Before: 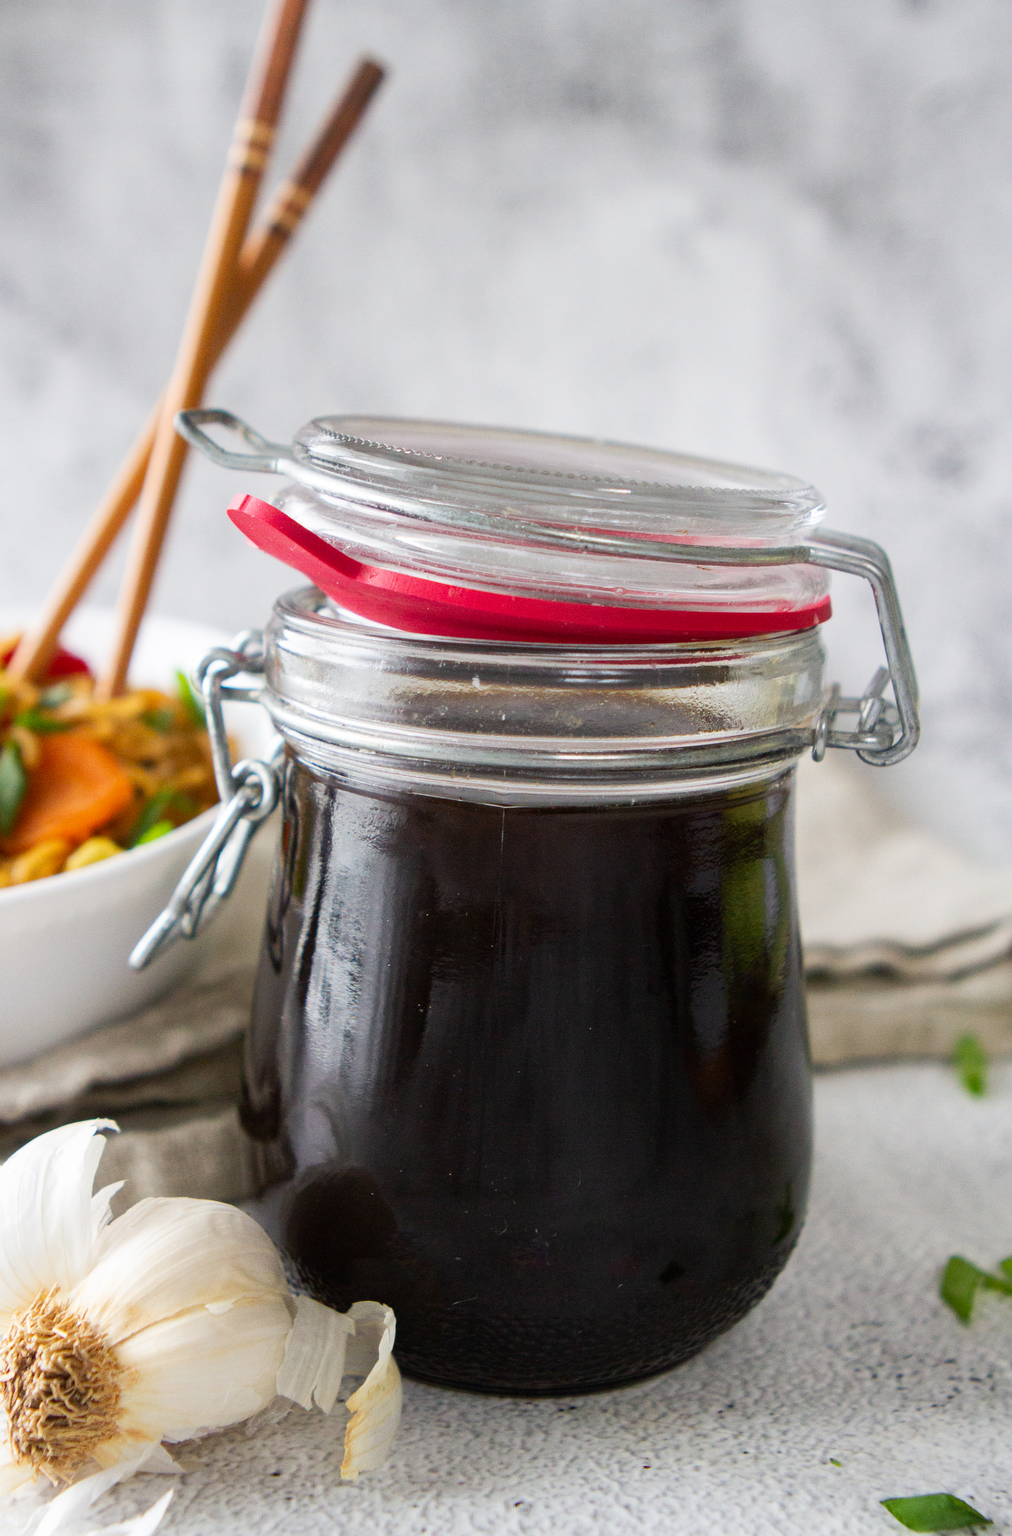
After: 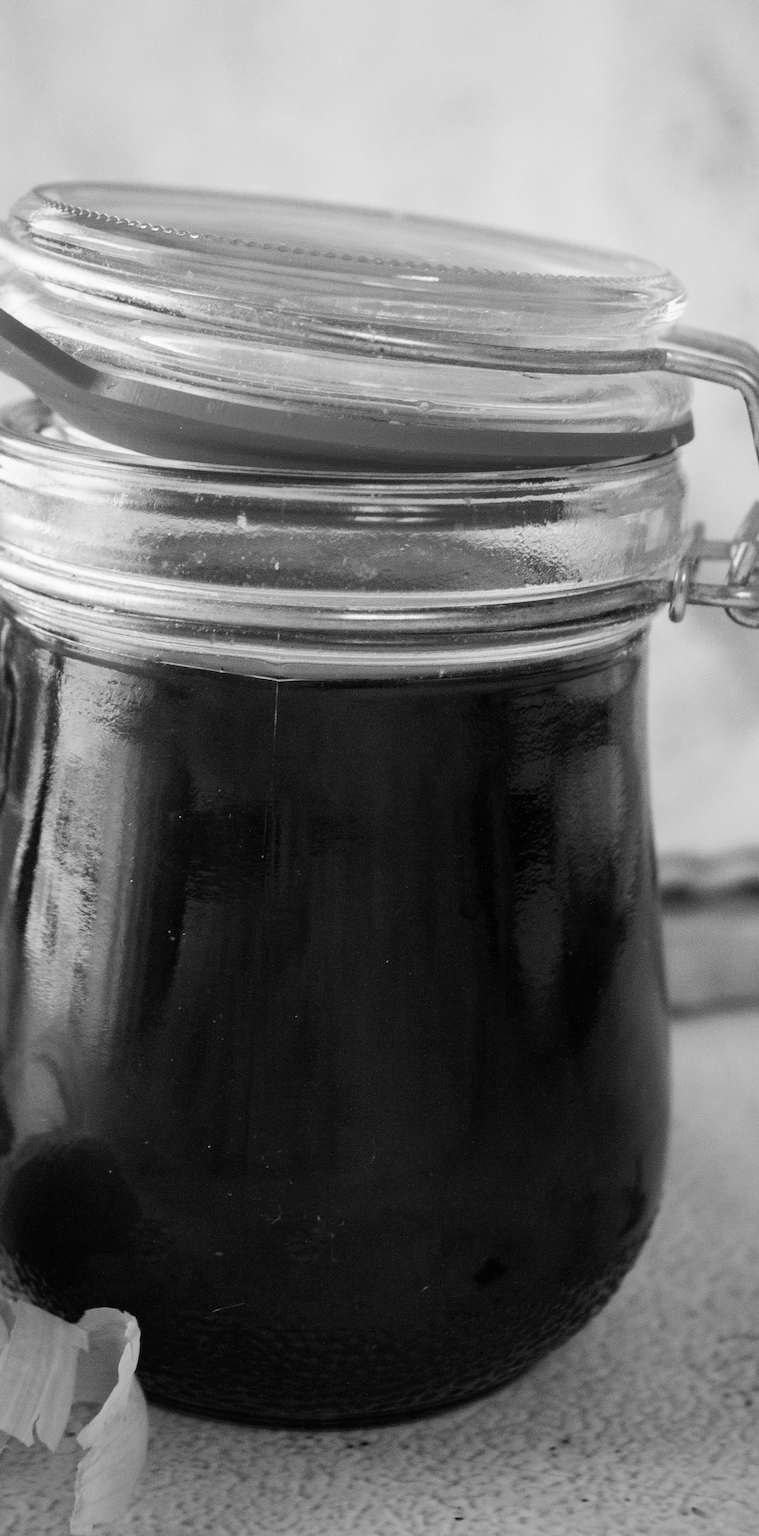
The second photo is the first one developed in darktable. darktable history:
crop and rotate: left 28.256%, top 17.734%, right 12.656%, bottom 3.573%
monochrome: a -6.99, b 35.61, size 1.4
graduated density: rotation -180°, offset 27.42
